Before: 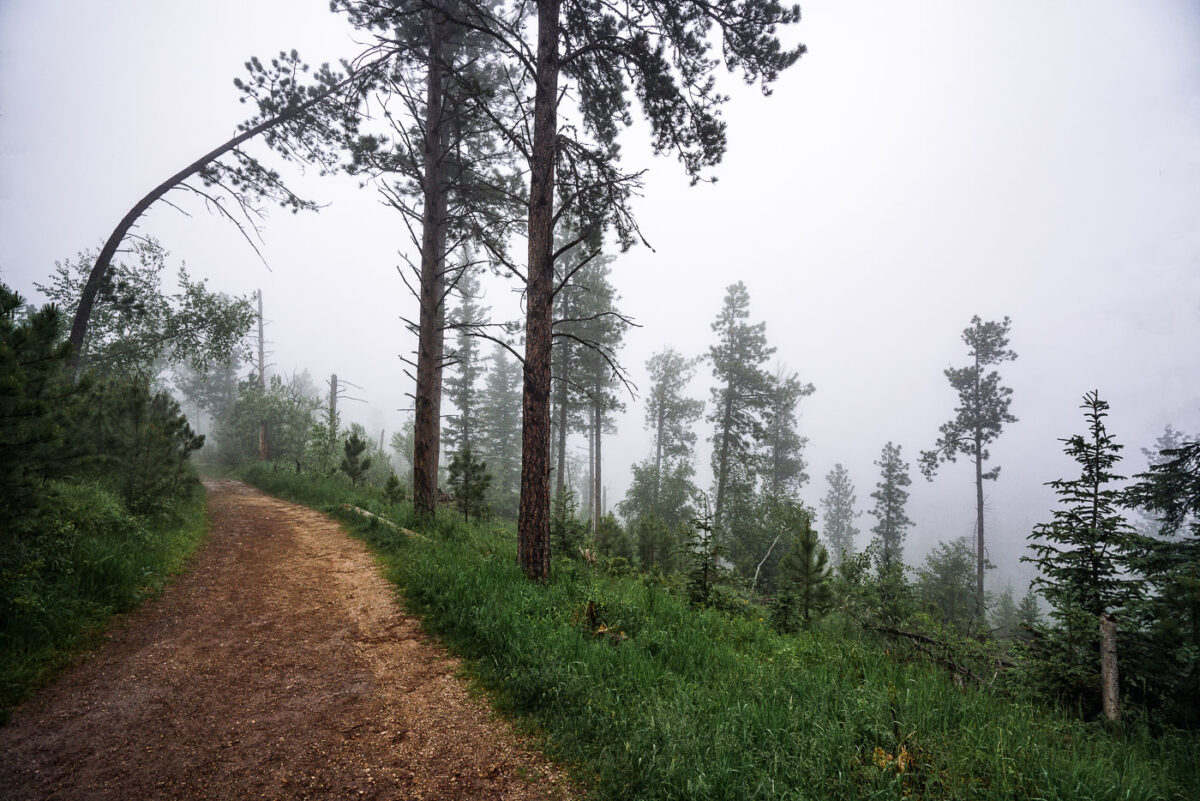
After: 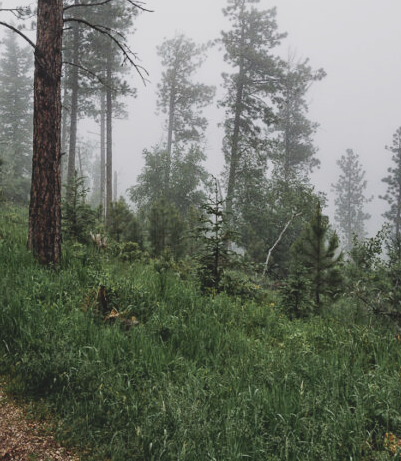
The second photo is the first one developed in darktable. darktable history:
crop: left 40.794%, top 39.359%, right 25.714%, bottom 2.972%
contrast brightness saturation: contrast -0.265, saturation -0.426
tone curve: curves: ch0 [(0, 0) (0.003, 0.018) (0.011, 0.019) (0.025, 0.024) (0.044, 0.037) (0.069, 0.053) (0.1, 0.075) (0.136, 0.105) (0.177, 0.136) (0.224, 0.179) (0.277, 0.244) (0.335, 0.319) (0.399, 0.4) (0.468, 0.495) (0.543, 0.58) (0.623, 0.671) (0.709, 0.757) (0.801, 0.838) (0.898, 0.913) (1, 1)], preserve colors none
